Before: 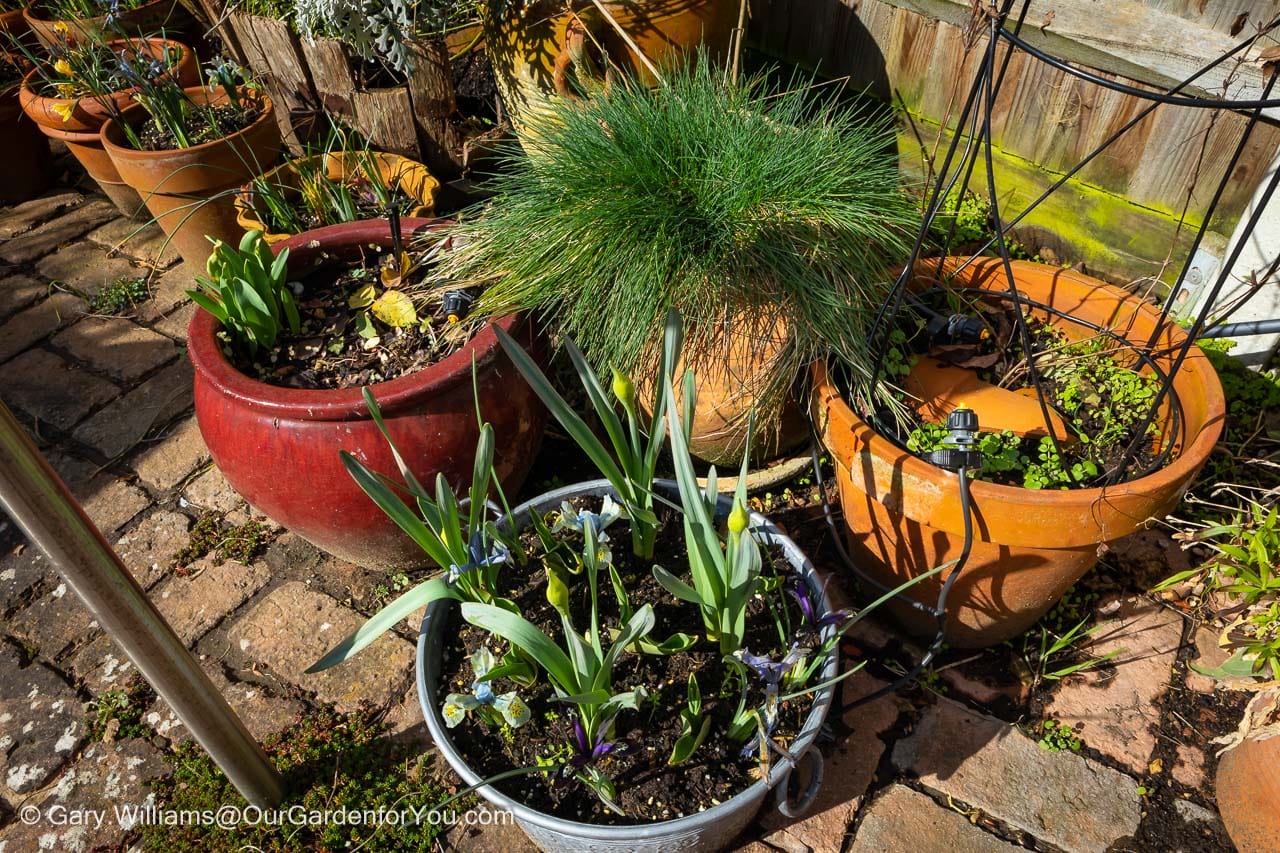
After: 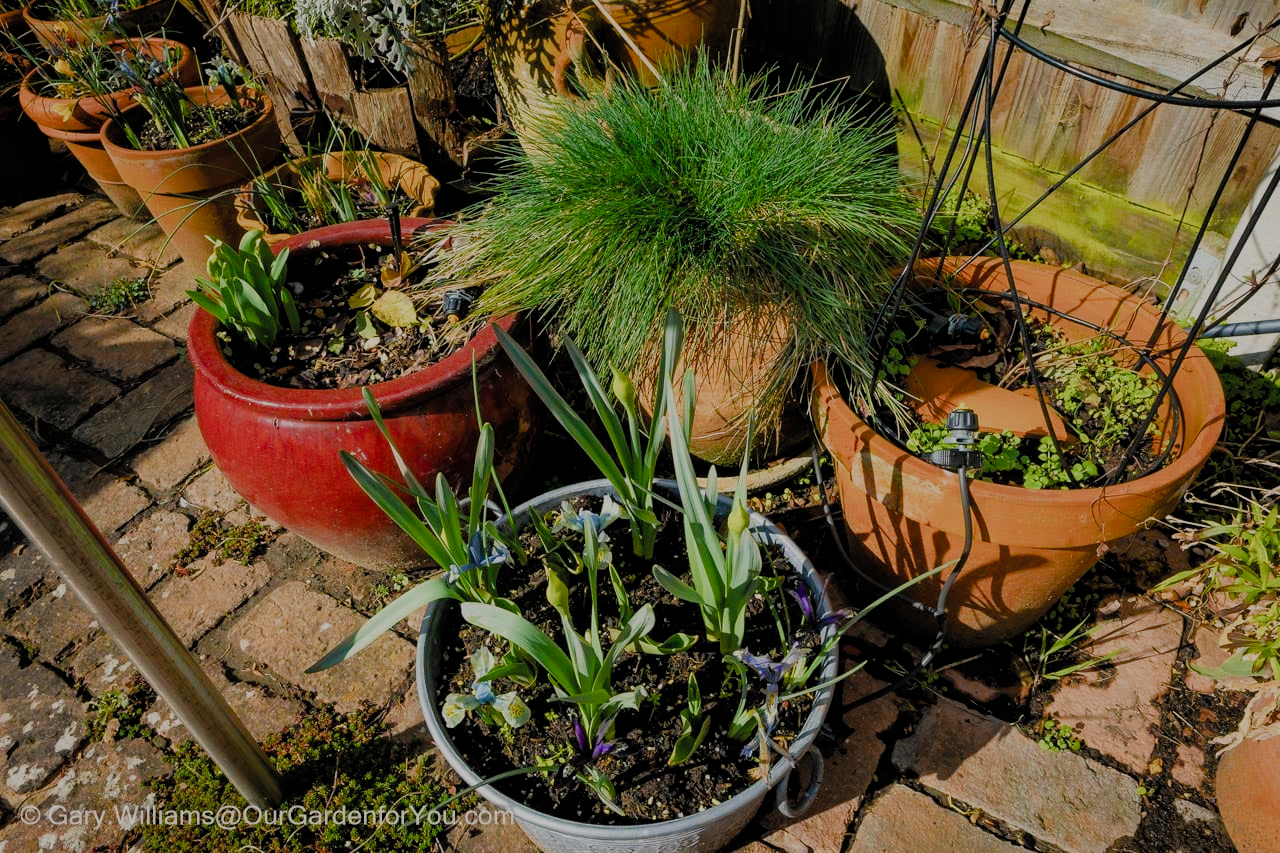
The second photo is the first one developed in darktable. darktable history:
filmic rgb: black relative exposure -6.55 EV, white relative exposure 4.73 EV, hardness 3.15, contrast 0.793, add noise in highlights 0.001, preserve chrominance max RGB, color science v3 (2019), use custom middle-gray values true, iterations of high-quality reconstruction 0, contrast in highlights soft
color balance rgb: shadows lift › chroma 2.054%, shadows lift › hue 135.48°, highlights gain › chroma 1.101%, highlights gain › hue 60°, global offset › hue 170.42°, perceptual saturation grading › global saturation 20%, perceptual saturation grading › highlights -25.182%, perceptual saturation grading › shadows 26.197%, global vibrance 5.183%
